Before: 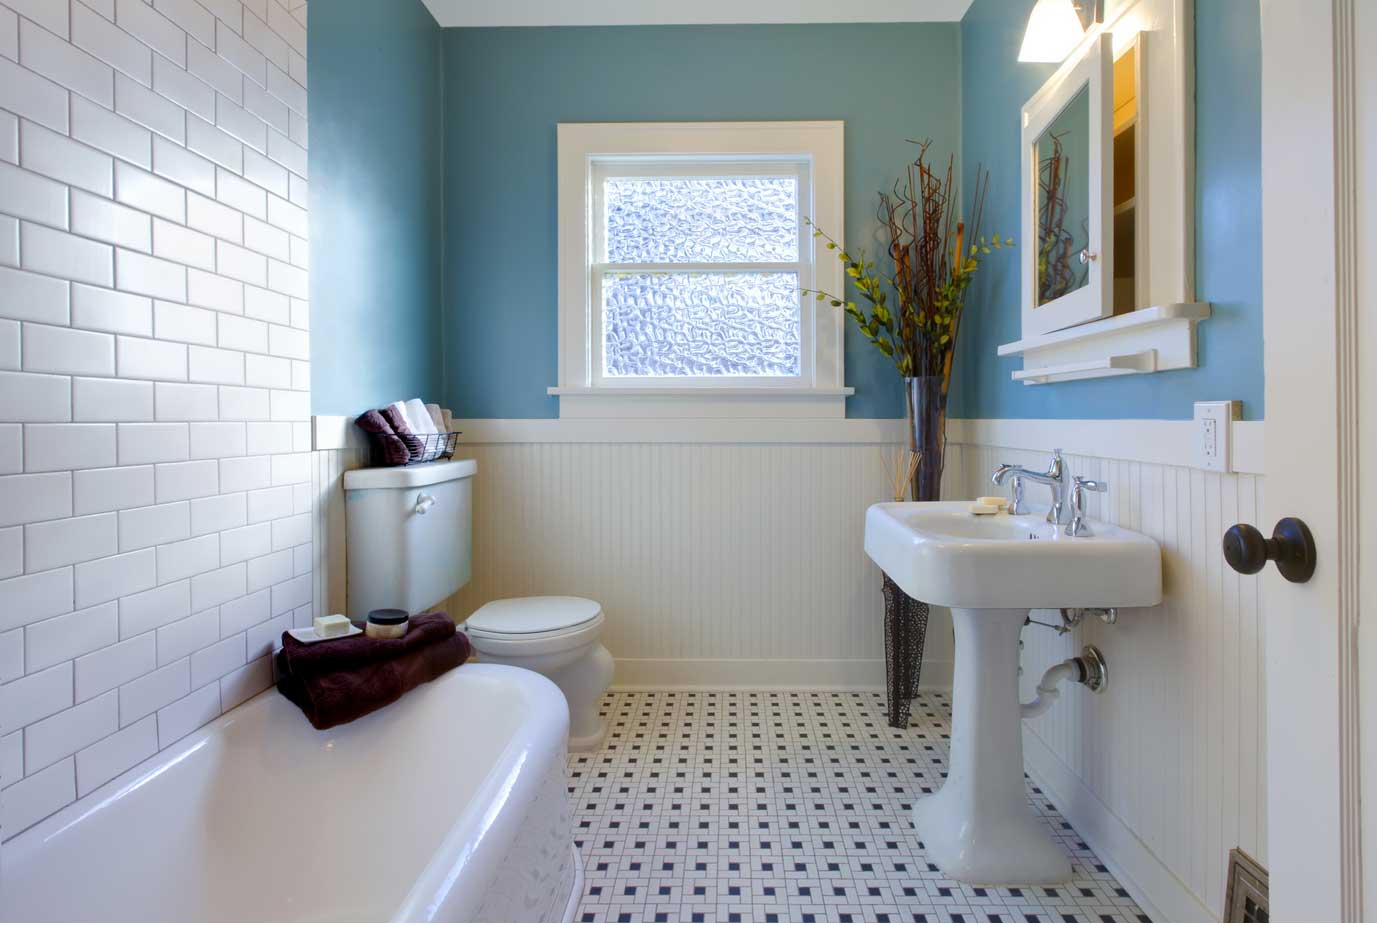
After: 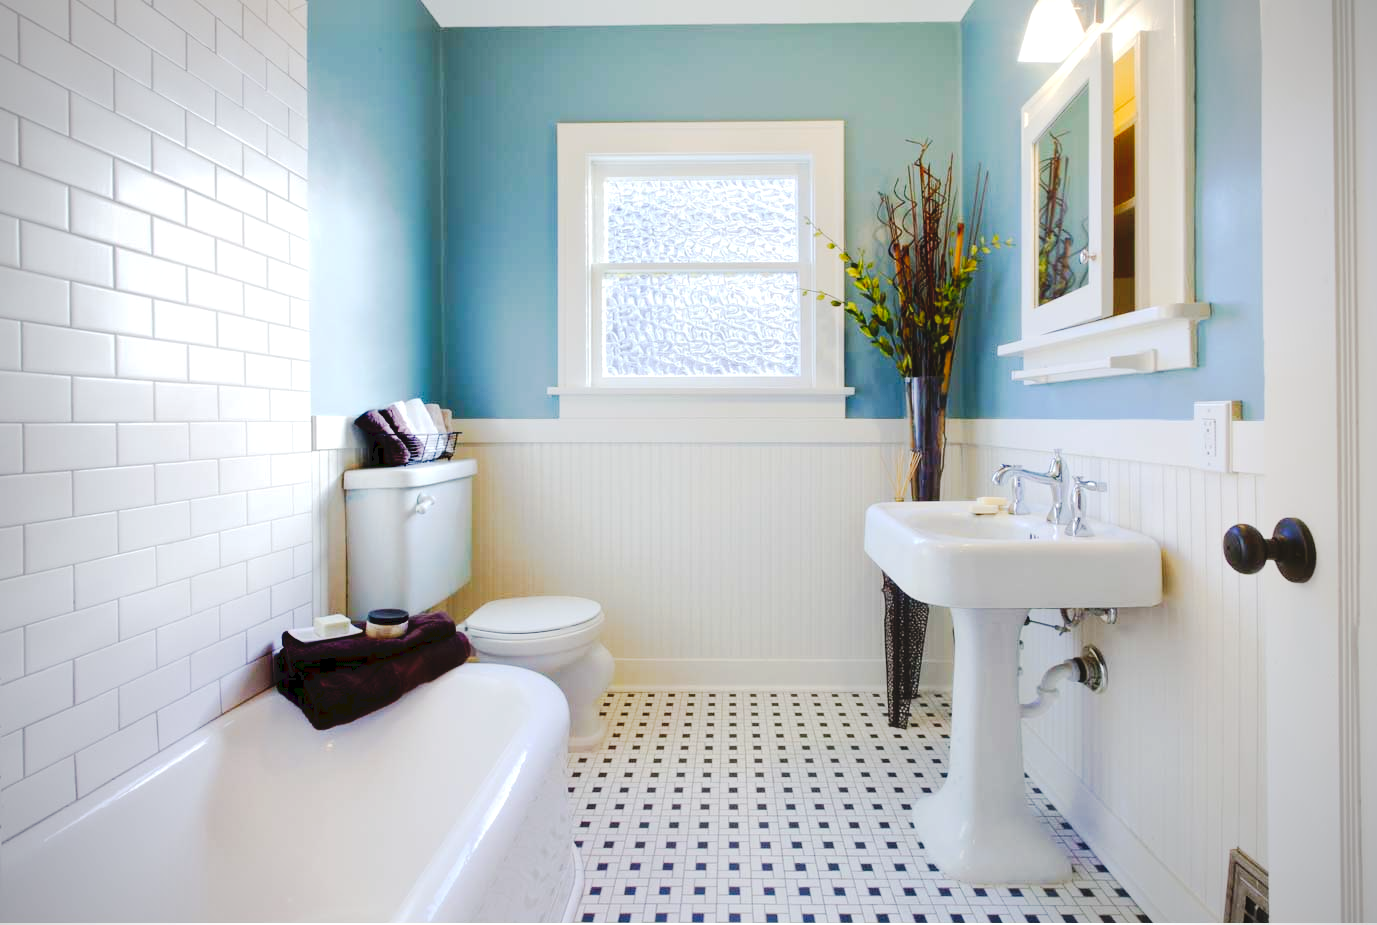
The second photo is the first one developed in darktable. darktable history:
vignetting: on, module defaults
tone curve: curves: ch0 [(0, 0) (0.003, 0.058) (0.011, 0.059) (0.025, 0.061) (0.044, 0.067) (0.069, 0.084) (0.1, 0.102) (0.136, 0.124) (0.177, 0.171) (0.224, 0.246) (0.277, 0.324) (0.335, 0.411) (0.399, 0.509) (0.468, 0.605) (0.543, 0.688) (0.623, 0.738) (0.709, 0.798) (0.801, 0.852) (0.898, 0.911) (1, 1)], preserve colors none
levels: levels [0, 0.474, 0.947]
